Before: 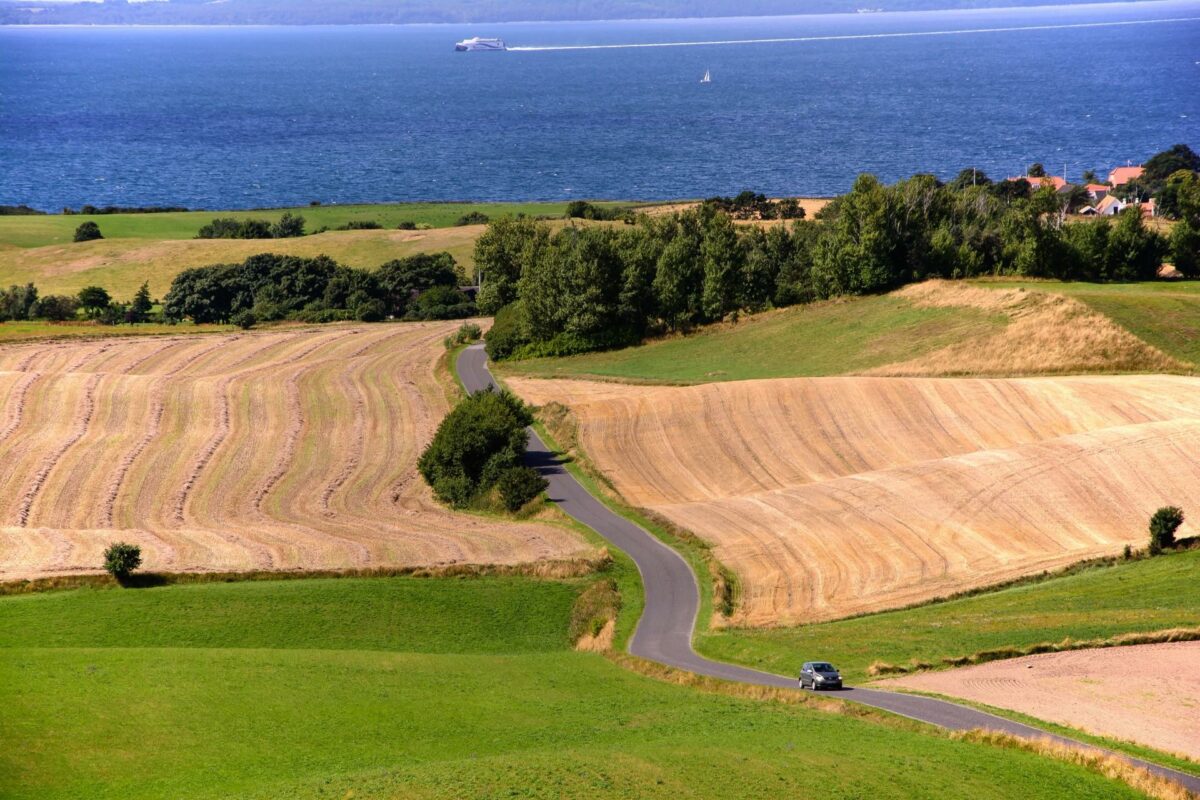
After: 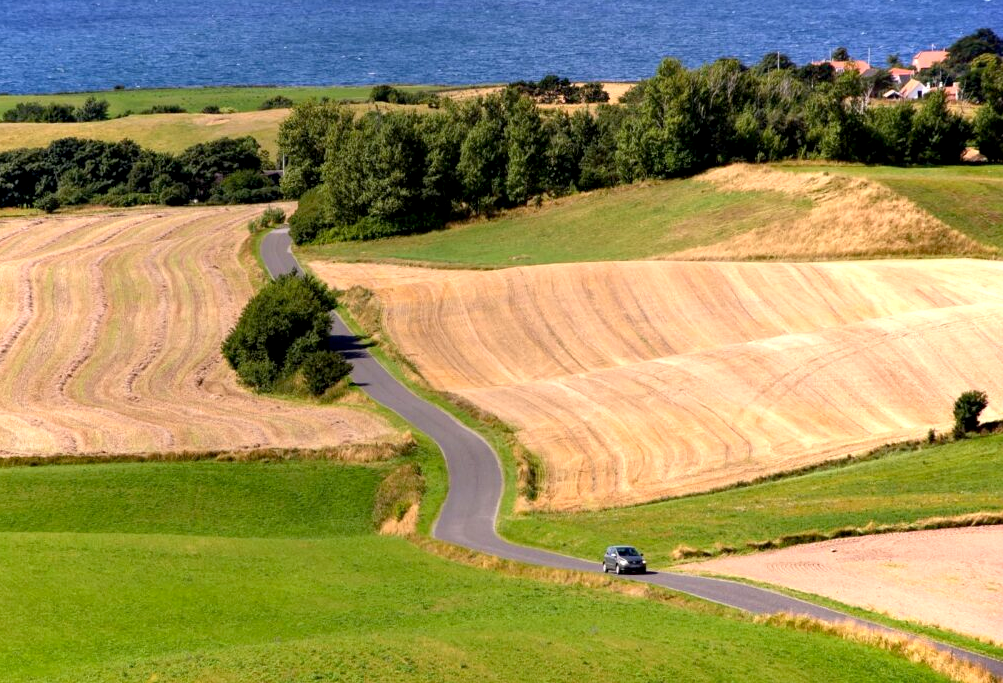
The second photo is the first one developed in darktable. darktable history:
exposure: black level correction 0.004, exposure 0.419 EV, compensate exposure bias true, compensate highlight preservation false
crop: left 16.376%, top 14.615%
